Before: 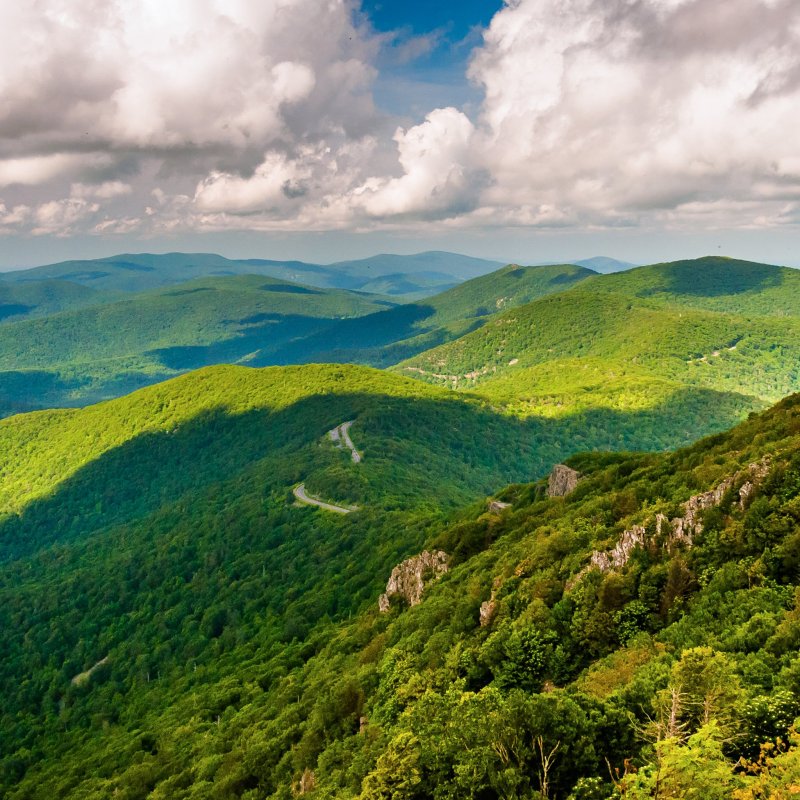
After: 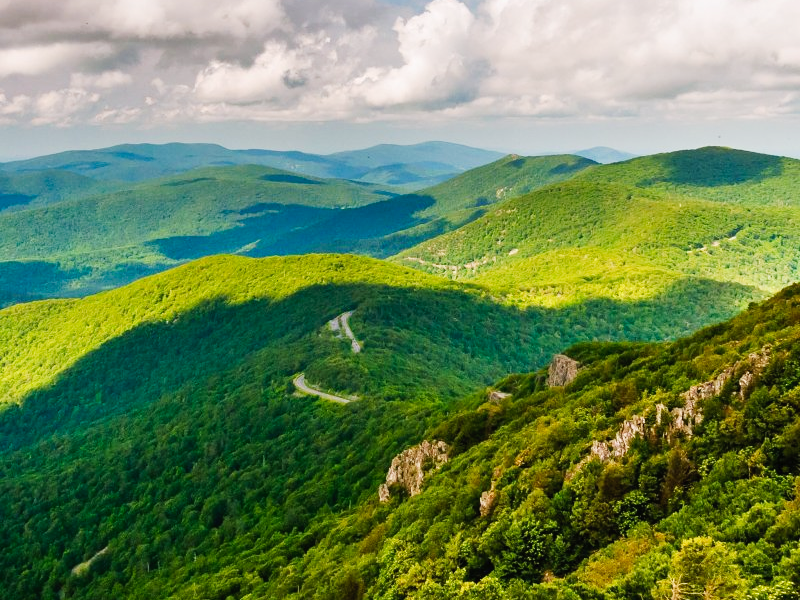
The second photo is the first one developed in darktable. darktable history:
tone curve: curves: ch0 [(0, 0) (0.003, 0.014) (0.011, 0.019) (0.025, 0.026) (0.044, 0.037) (0.069, 0.053) (0.1, 0.083) (0.136, 0.121) (0.177, 0.163) (0.224, 0.22) (0.277, 0.281) (0.335, 0.354) (0.399, 0.436) (0.468, 0.526) (0.543, 0.612) (0.623, 0.706) (0.709, 0.79) (0.801, 0.858) (0.898, 0.925) (1, 1)], preserve colors none
tone equalizer: on, module defaults
crop: top 13.819%, bottom 11.169%
